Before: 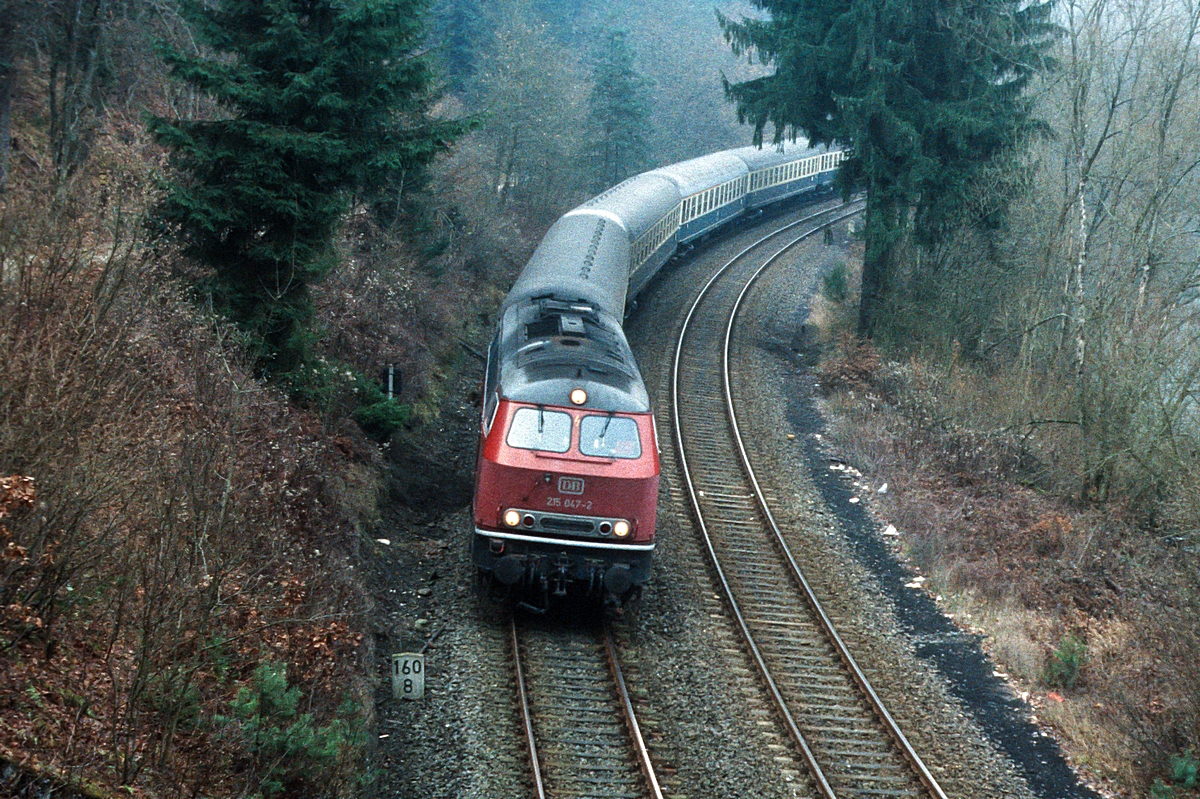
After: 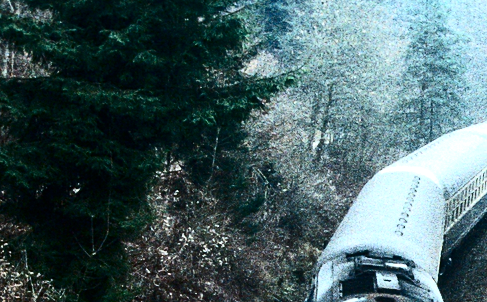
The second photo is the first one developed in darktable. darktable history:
contrast brightness saturation: contrast 0.5, saturation -0.1
crop: left 15.452%, top 5.459%, right 43.956%, bottom 56.62%
white balance: emerald 1
exposure: black level correction 0, exposure 0.6 EV, compensate exposure bias true, compensate highlight preservation false
